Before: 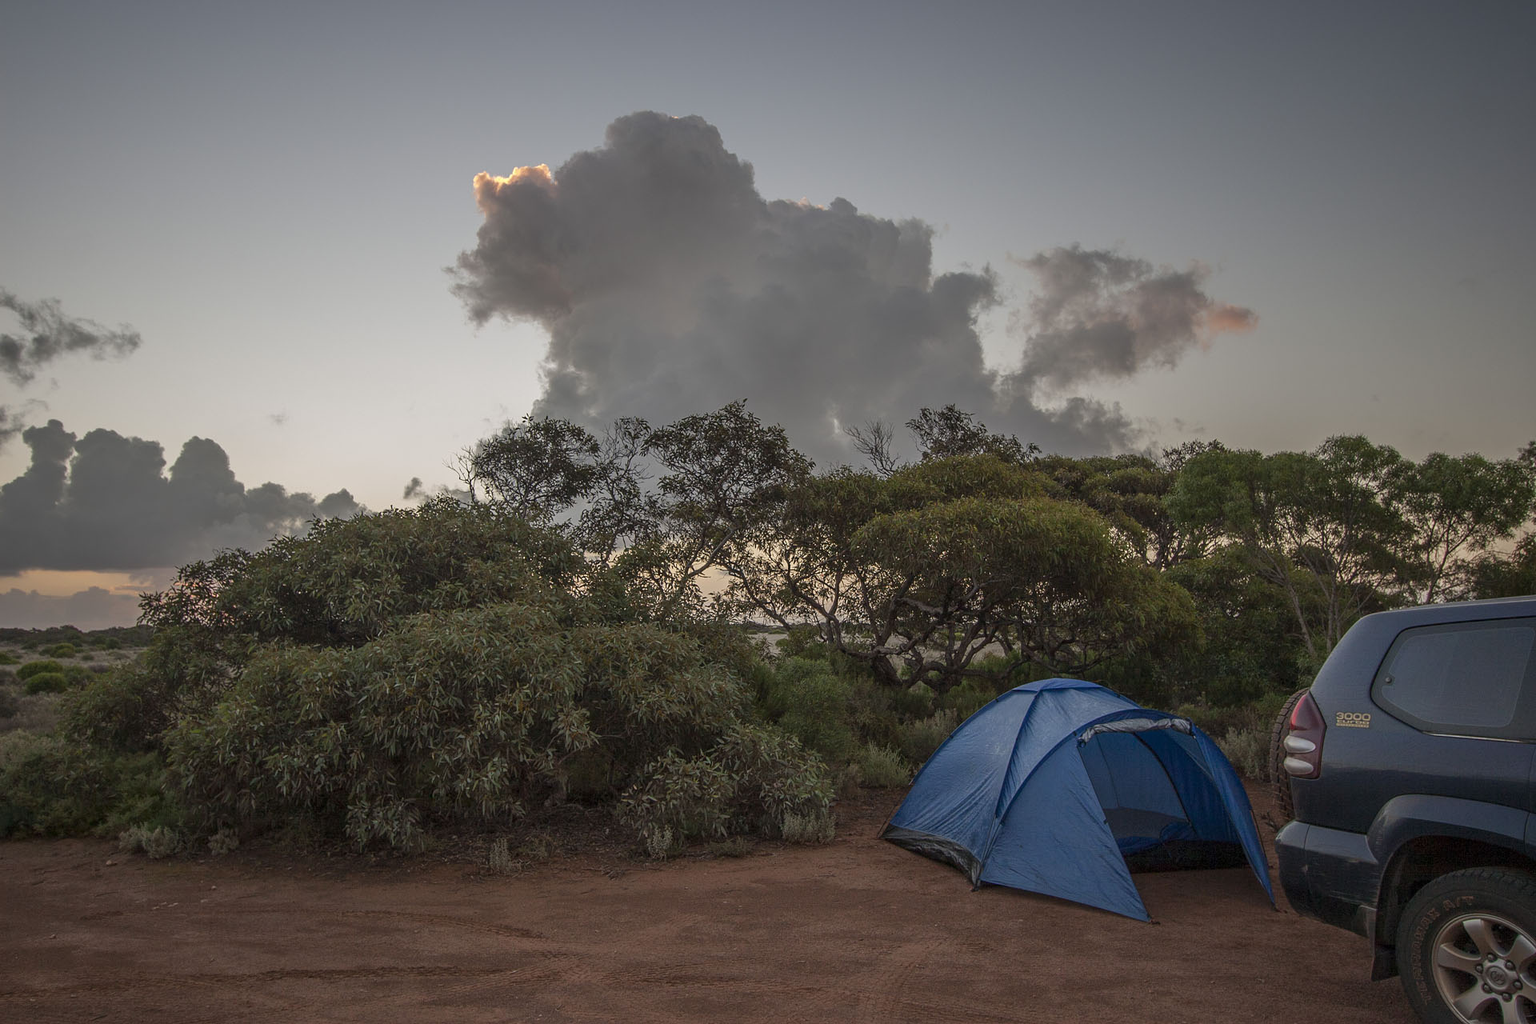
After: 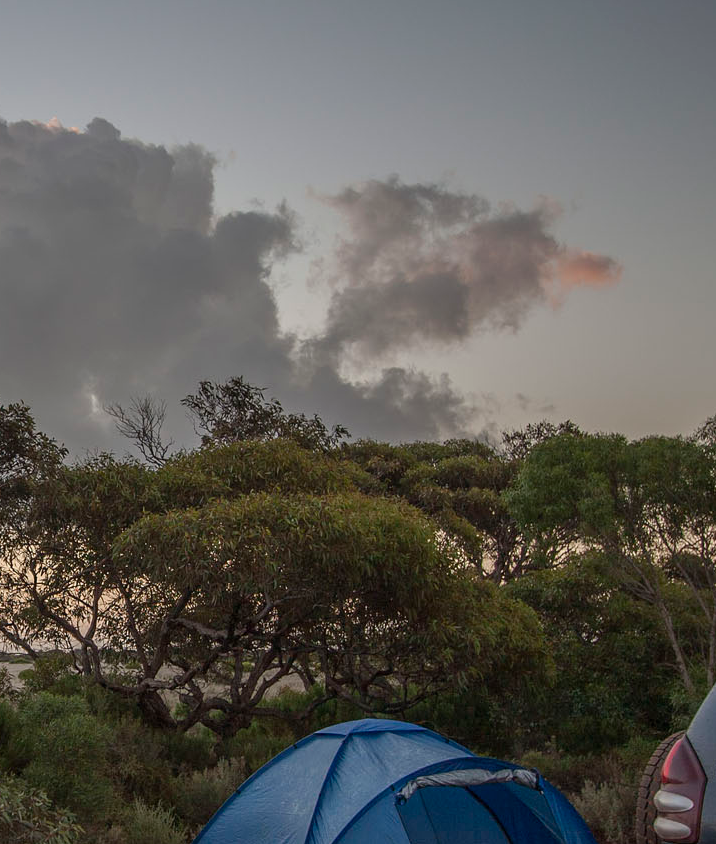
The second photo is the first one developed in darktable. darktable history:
crop and rotate: left 49.572%, top 10.113%, right 13.131%, bottom 23.941%
